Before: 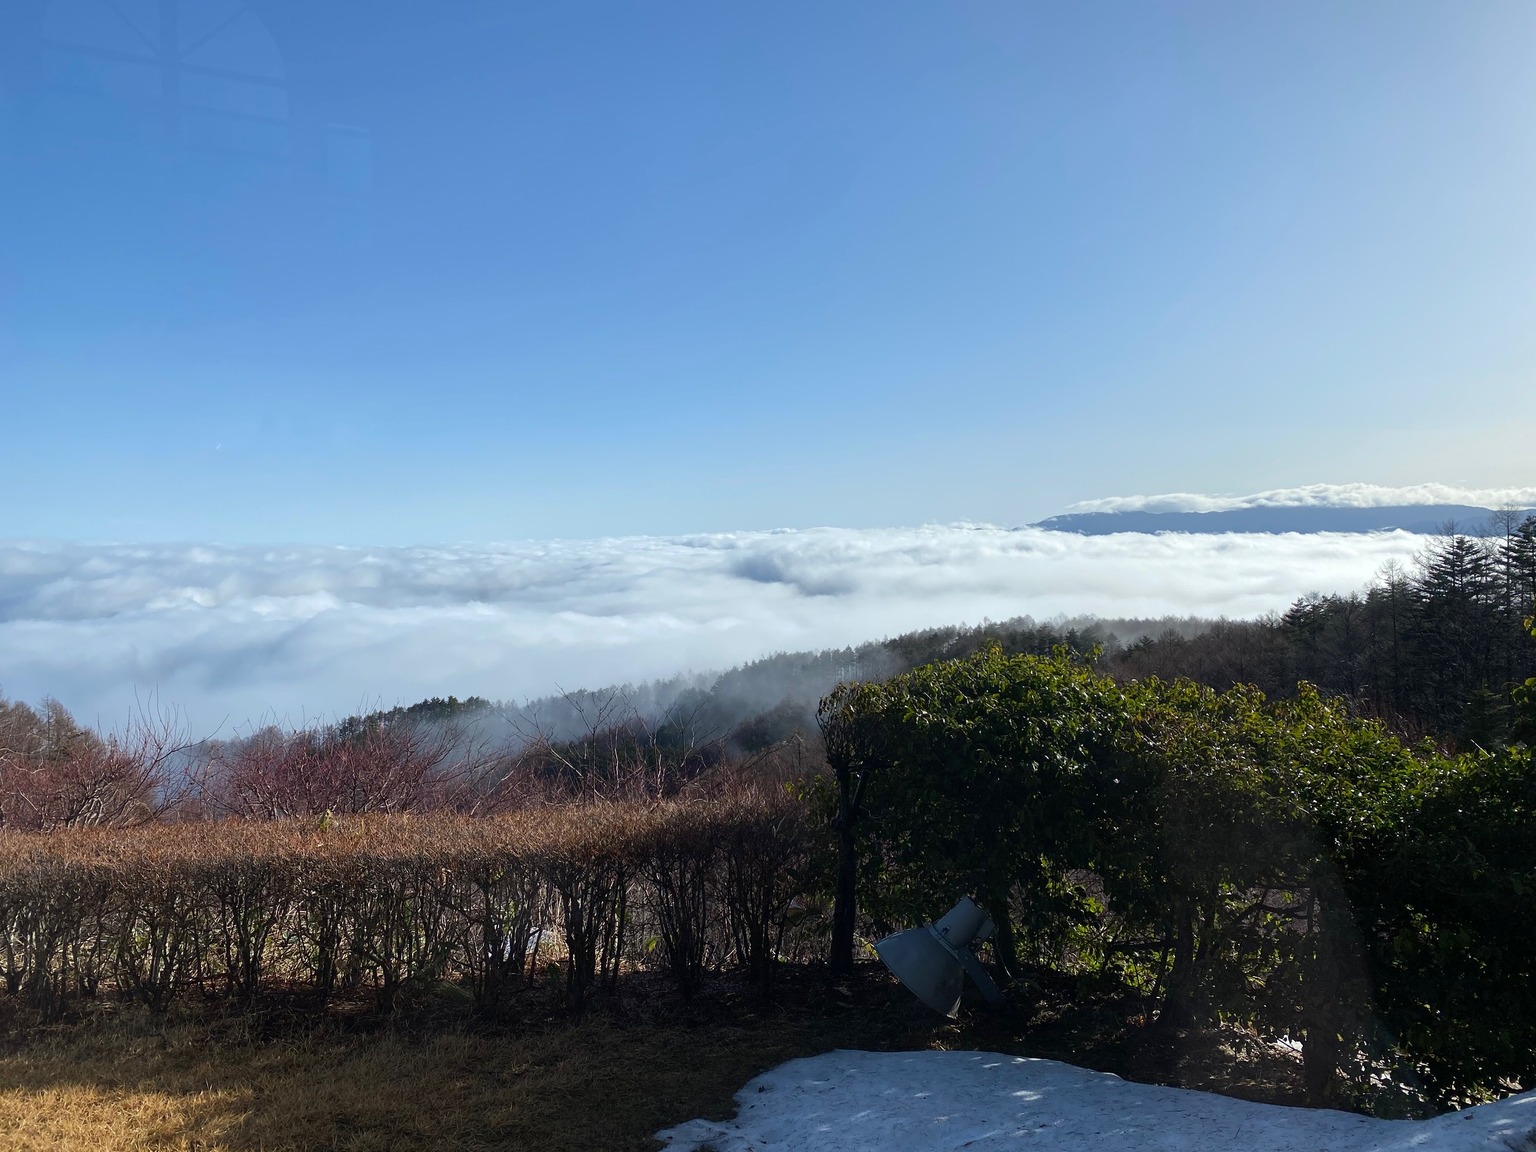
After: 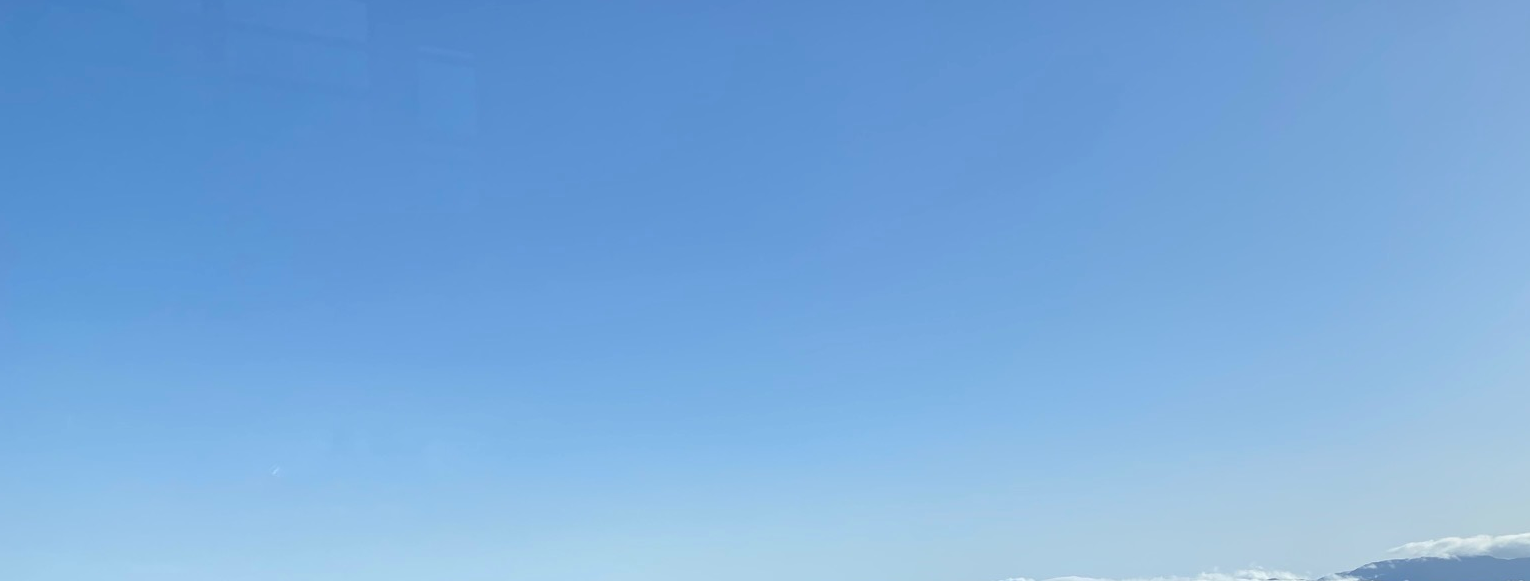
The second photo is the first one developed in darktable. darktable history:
crop: left 0.559%, top 7.633%, right 23.5%, bottom 53.922%
